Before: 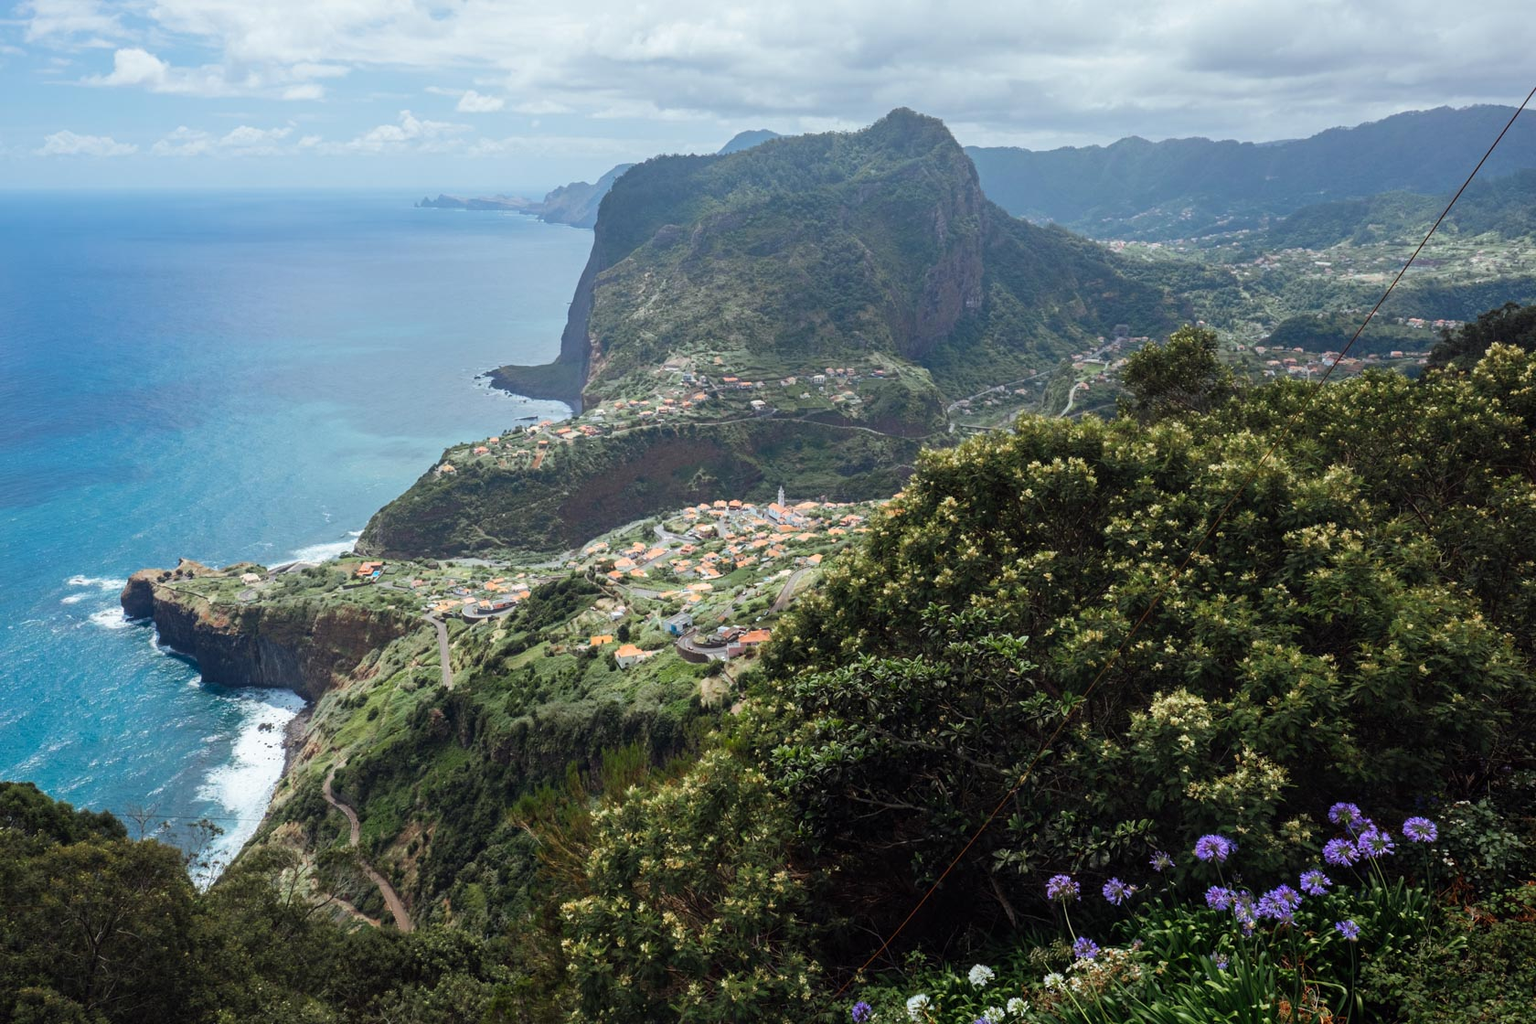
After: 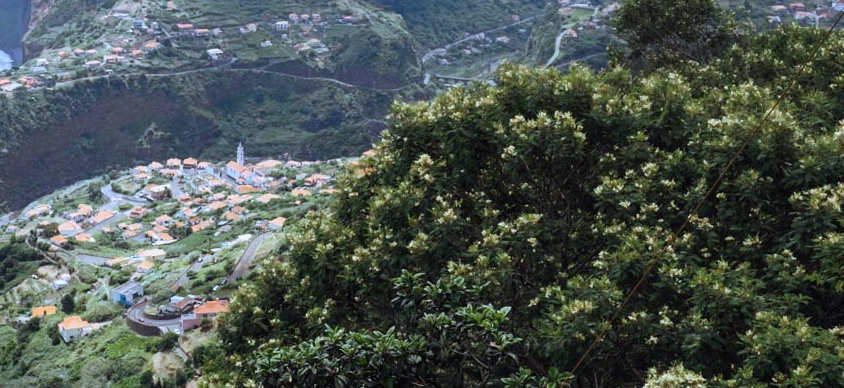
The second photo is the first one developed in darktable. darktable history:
white balance: red 0.948, green 1.02, blue 1.176
crop: left 36.607%, top 34.735%, right 13.146%, bottom 30.611%
color correction: highlights a* 0.003, highlights b* -0.283
